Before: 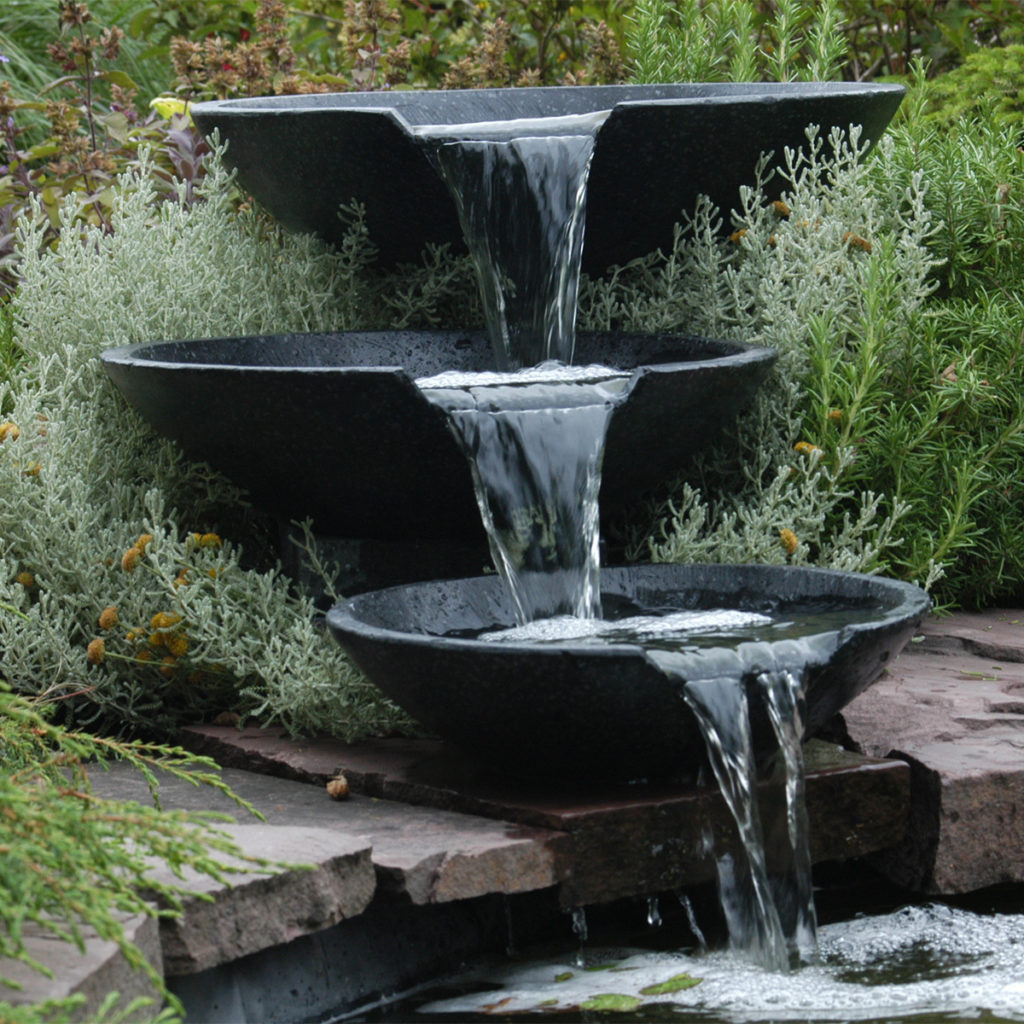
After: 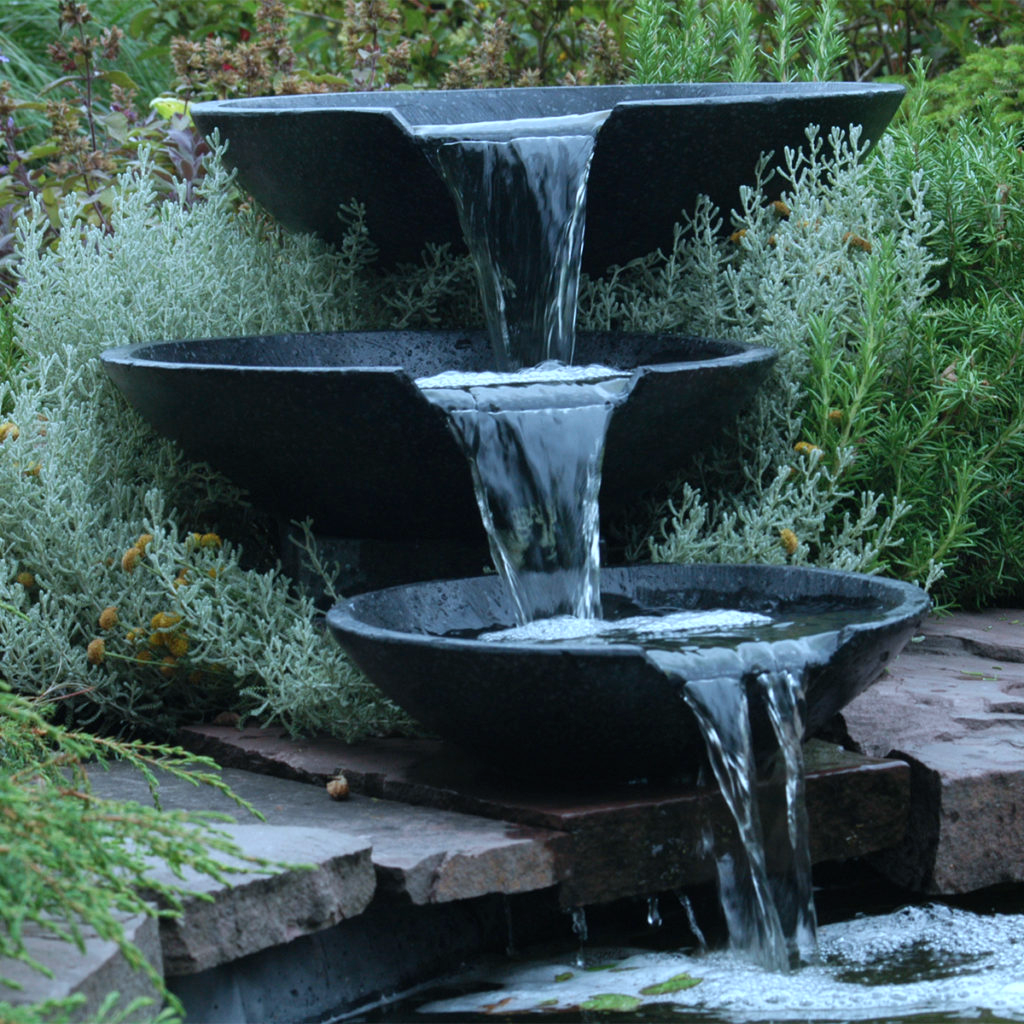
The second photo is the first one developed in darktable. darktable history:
color calibration: illuminant as shot in camera, x 0.385, y 0.38, temperature 3986.46 K
